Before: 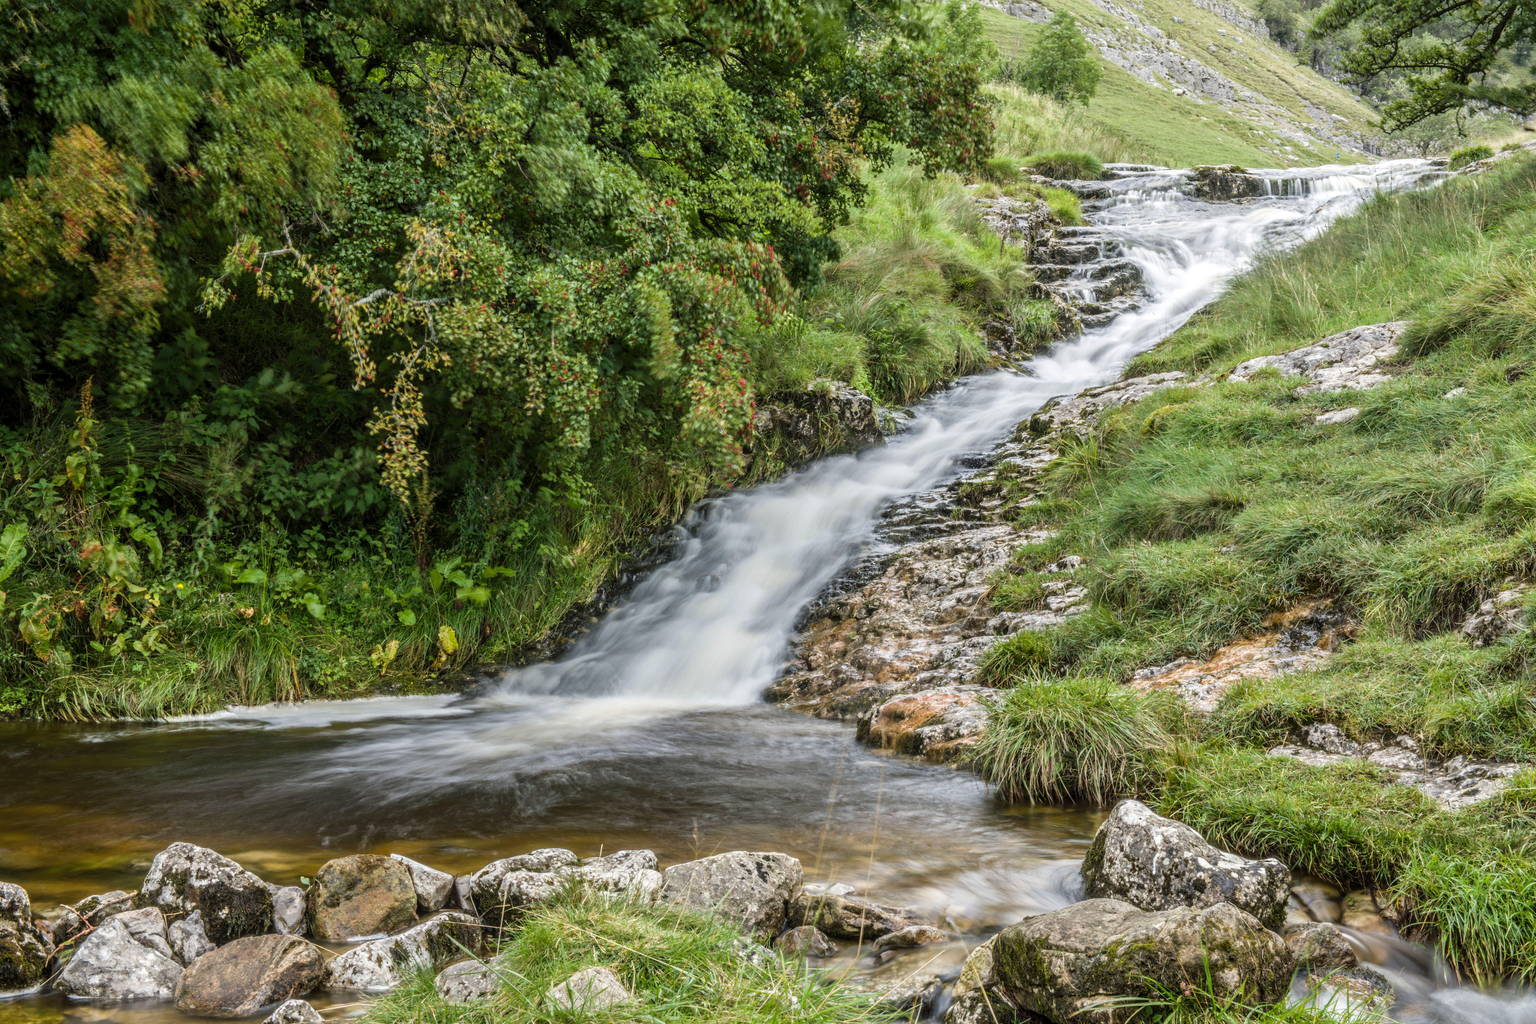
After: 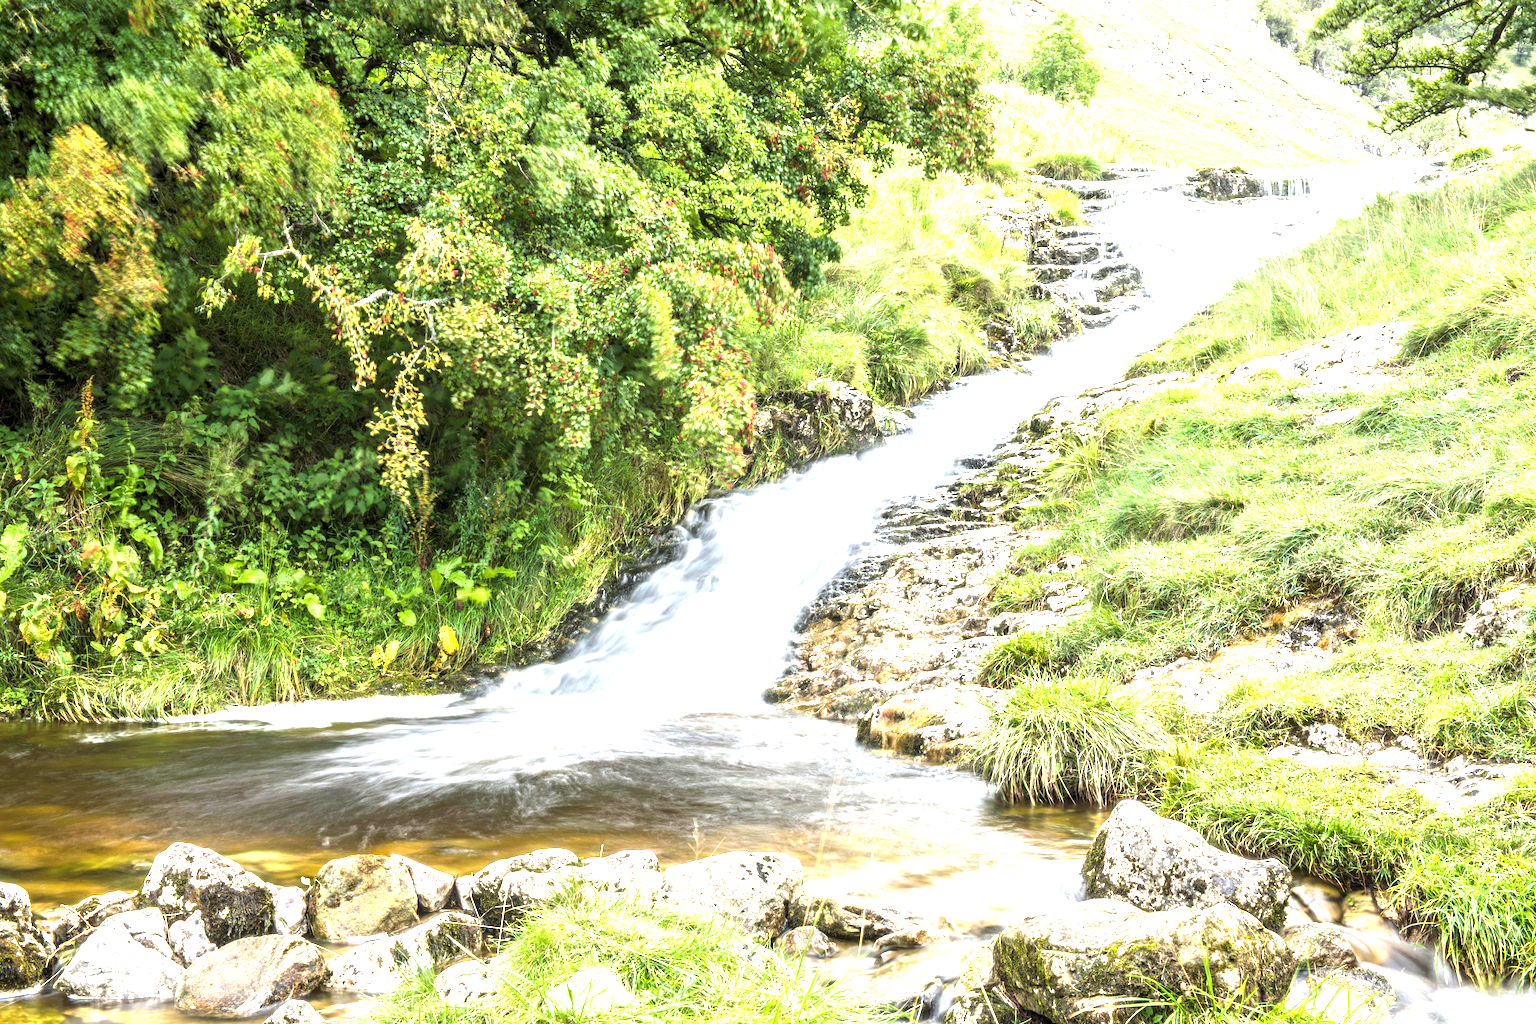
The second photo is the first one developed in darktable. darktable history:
exposure: exposure 2.056 EV, compensate highlight preservation false
